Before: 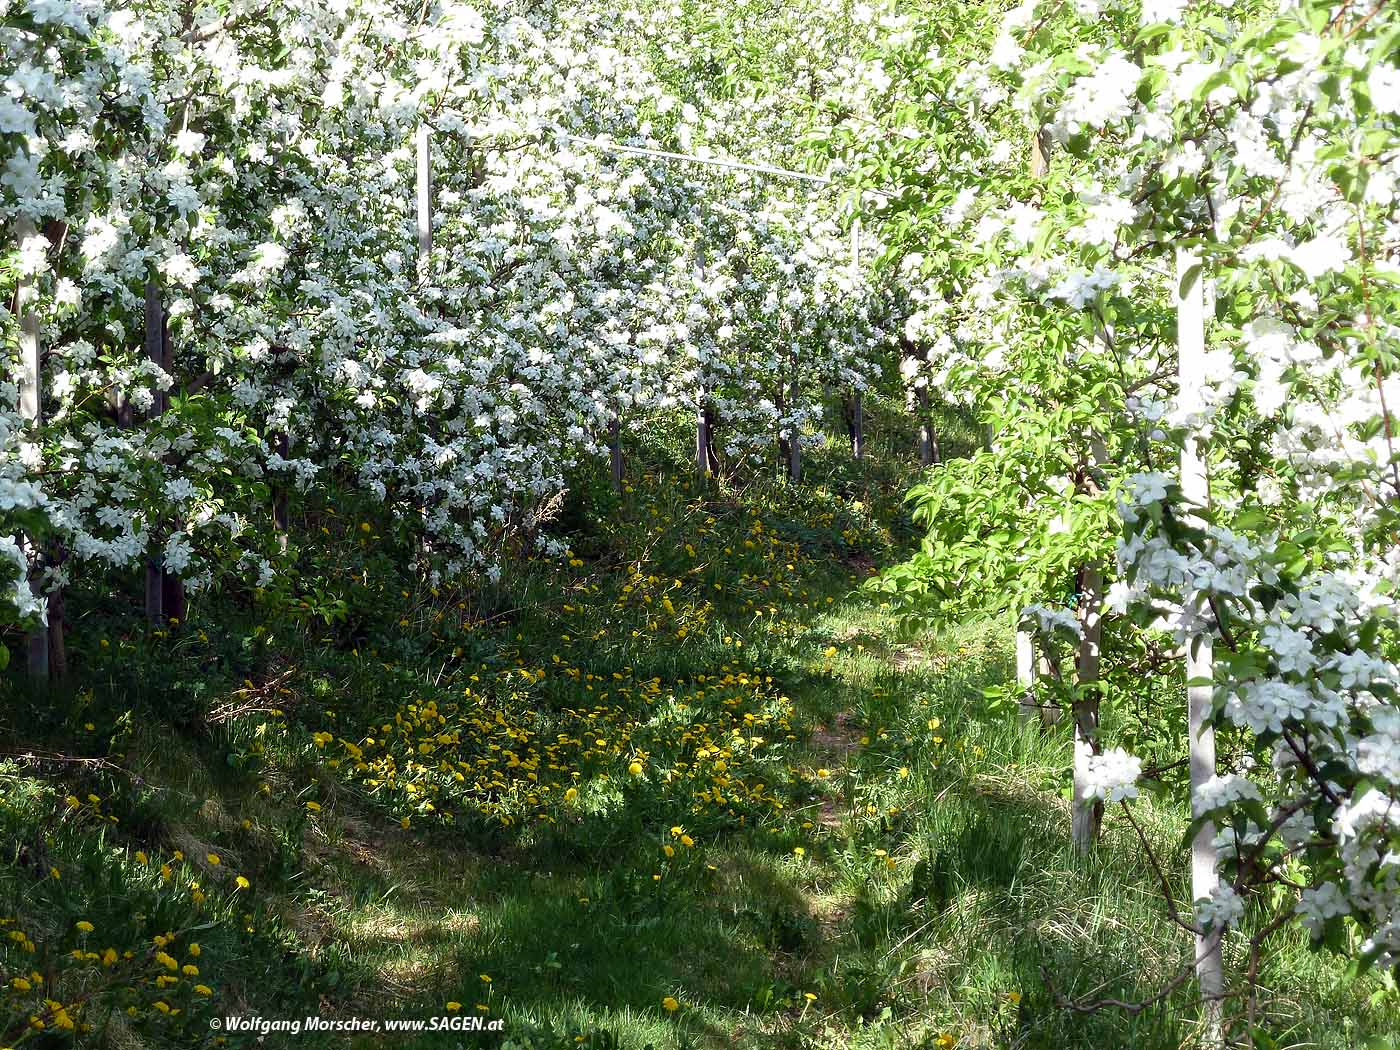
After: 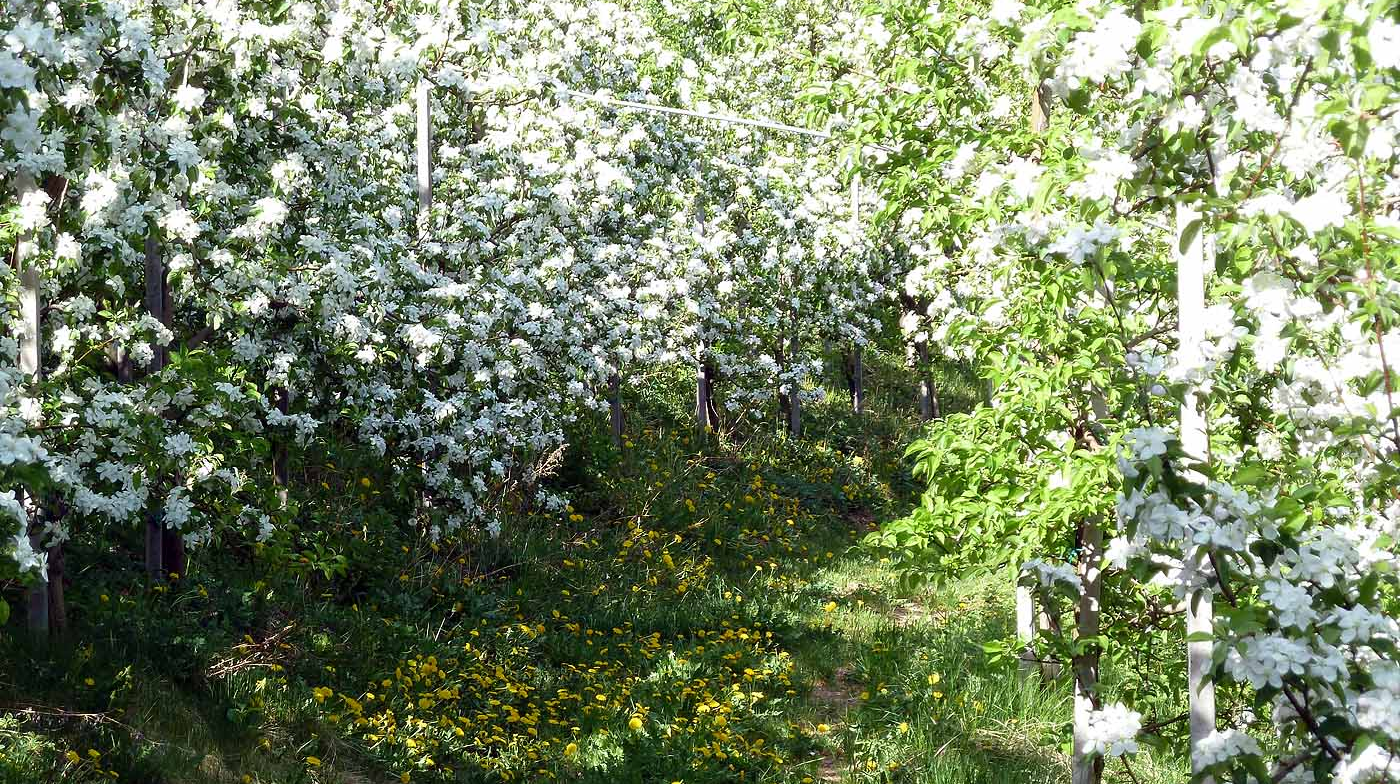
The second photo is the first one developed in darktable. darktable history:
crop: top 4.288%, bottom 21.002%
